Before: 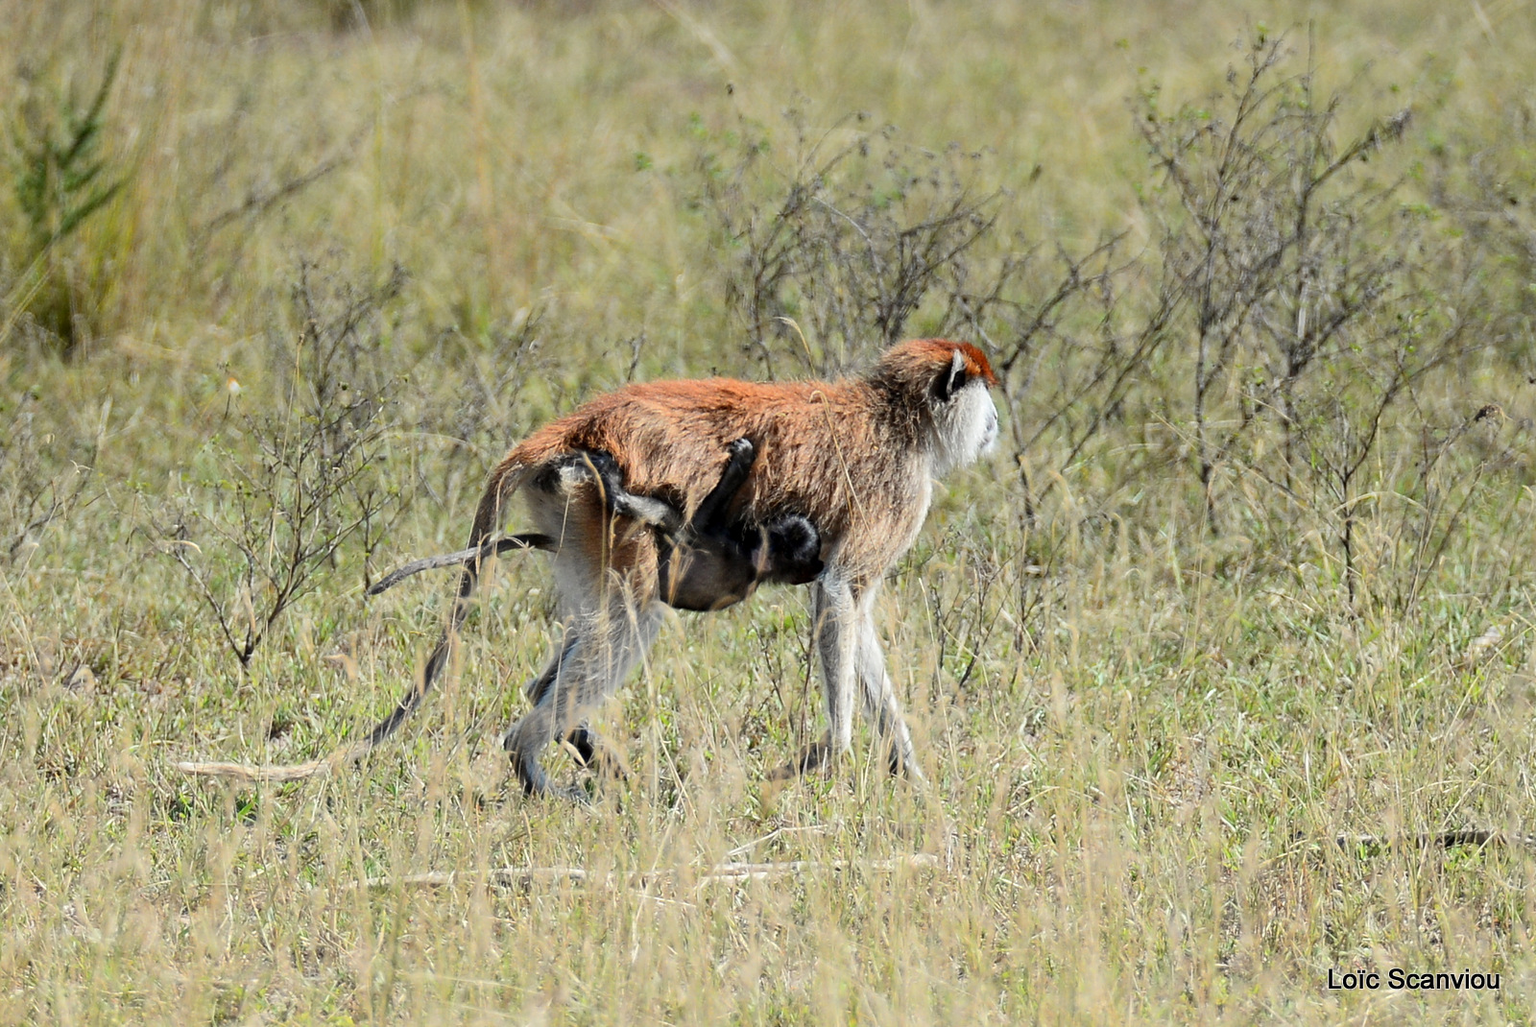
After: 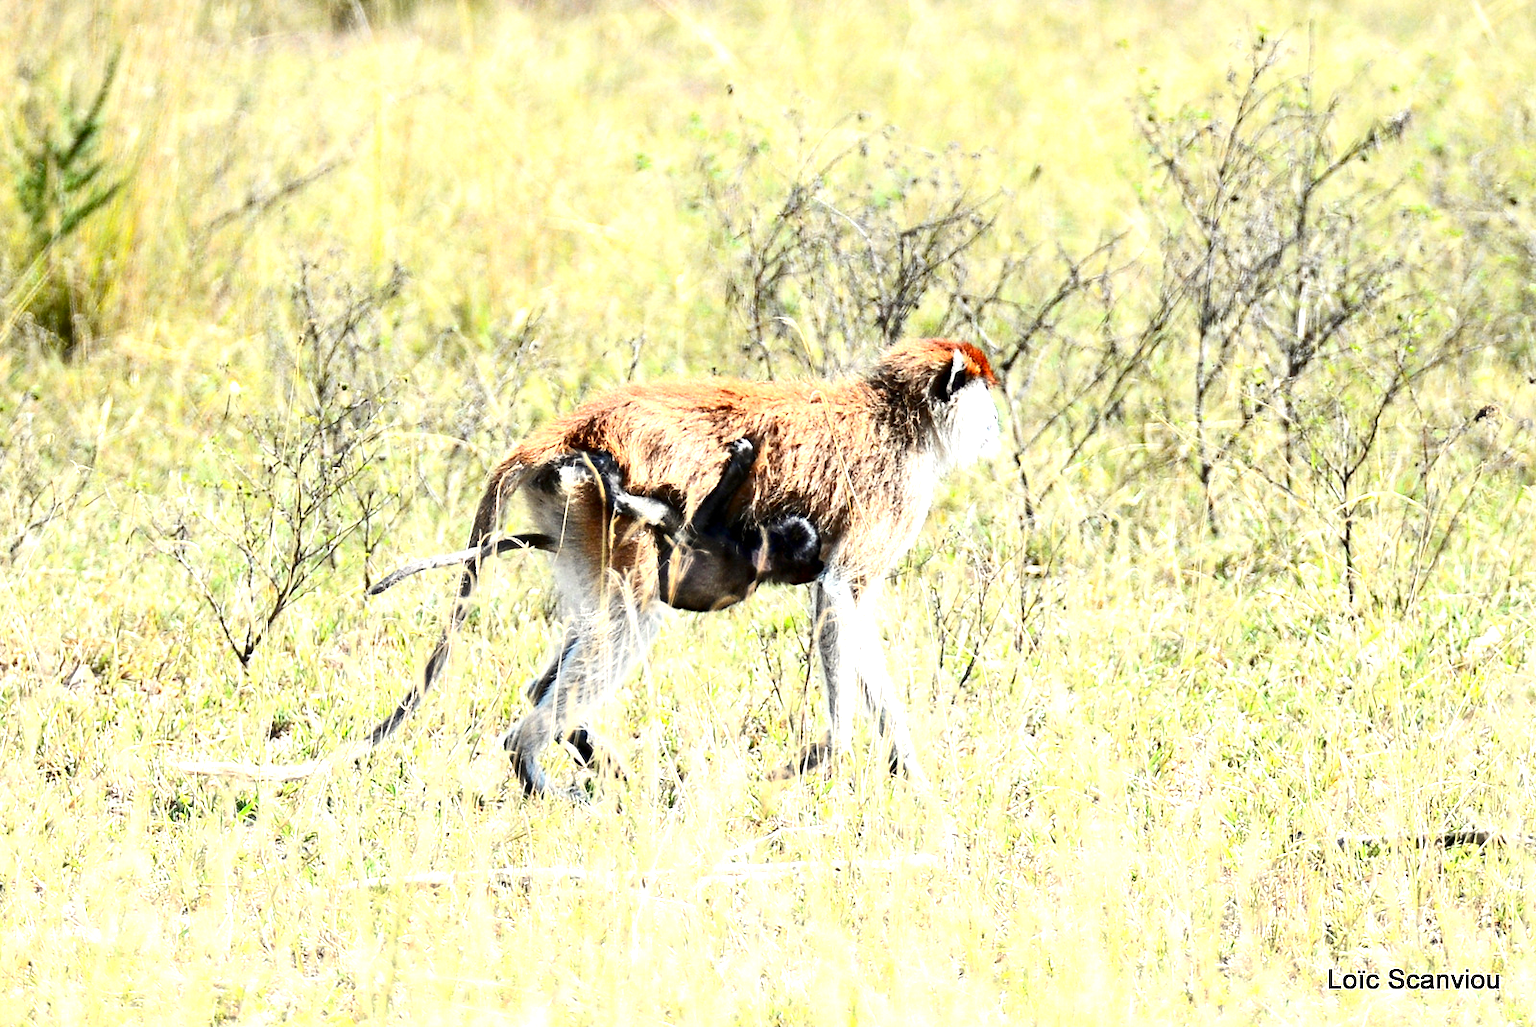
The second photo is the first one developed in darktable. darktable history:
contrast brightness saturation: contrast 0.2, brightness -0.1, saturation 0.104
exposure: black level correction 0, exposure 1.387 EV, compensate highlight preservation false
